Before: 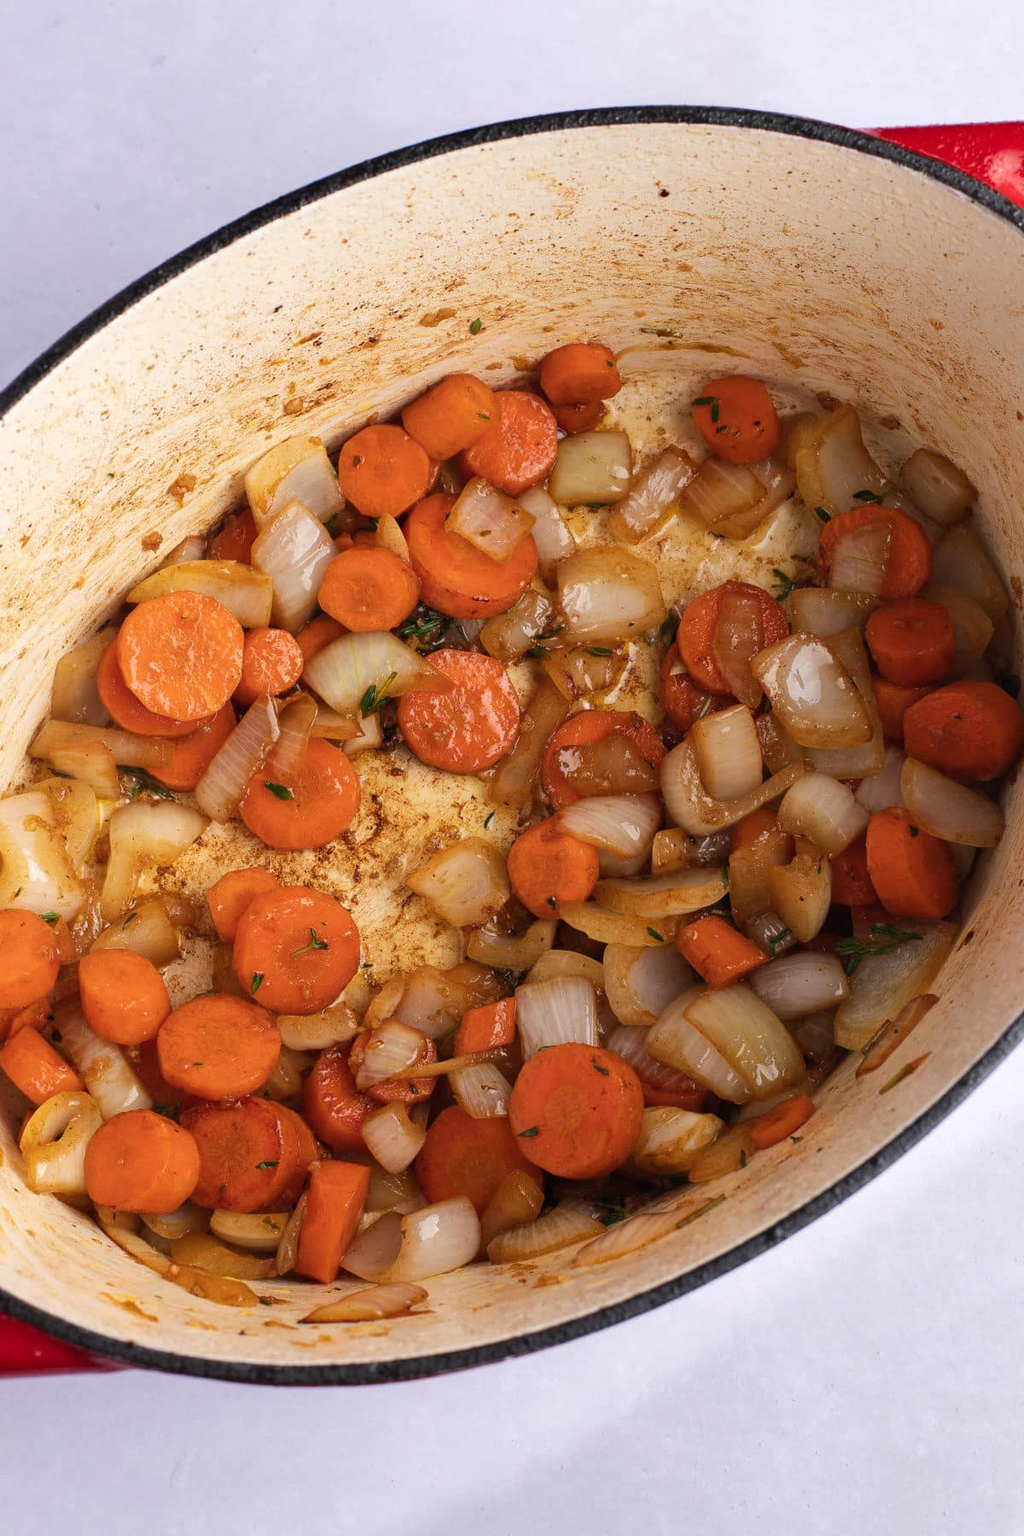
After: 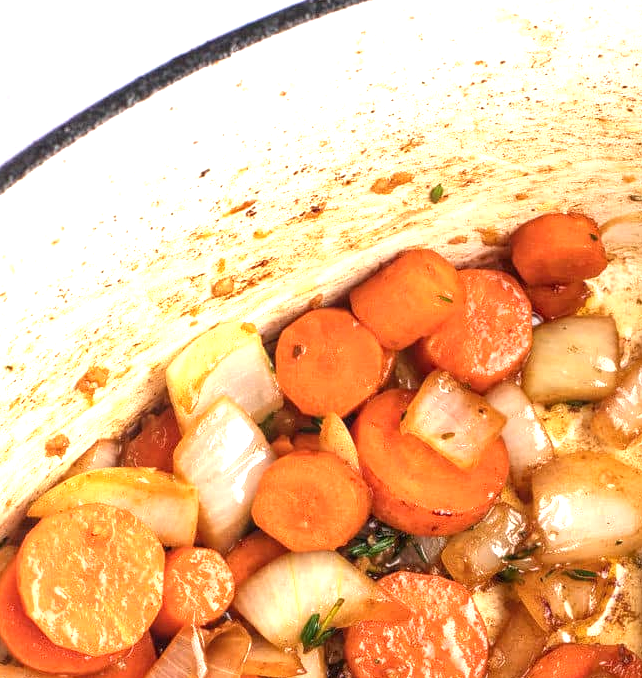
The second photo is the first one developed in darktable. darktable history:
crop: left 10.105%, top 10.549%, right 36.342%, bottom 51.77%
exposure: black level correction 0, exposure 1.101 EV, compensate highlight preservation false
local contrast: on, module defaults
